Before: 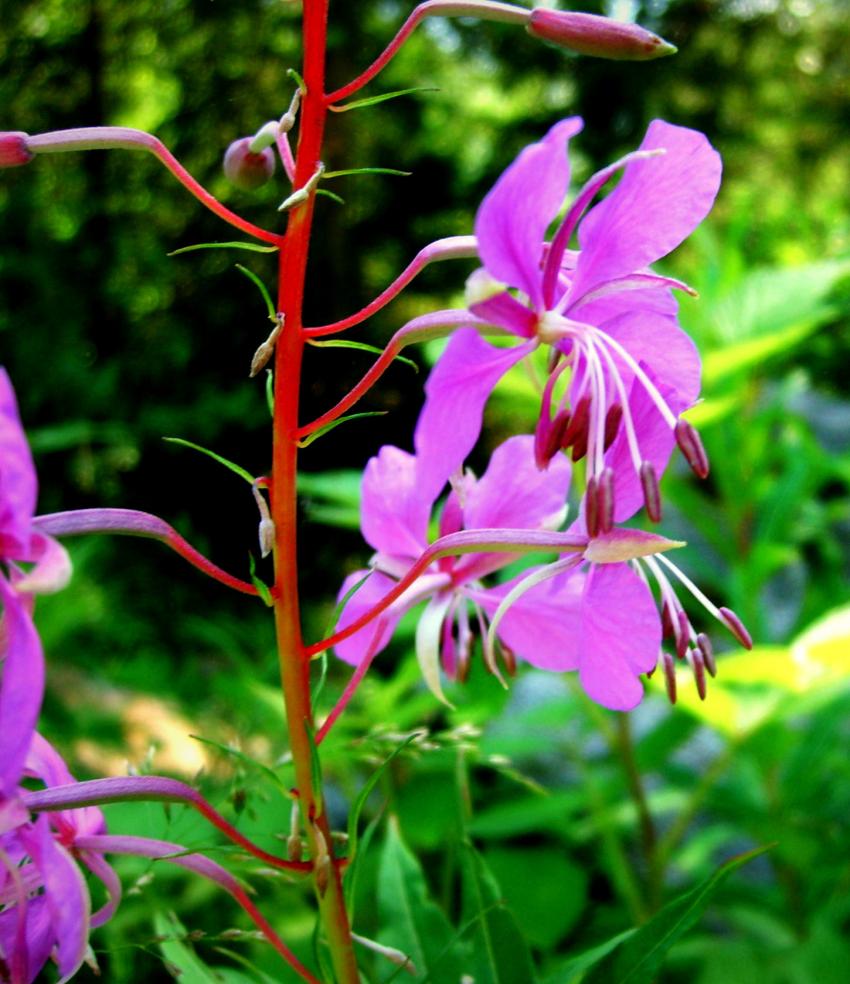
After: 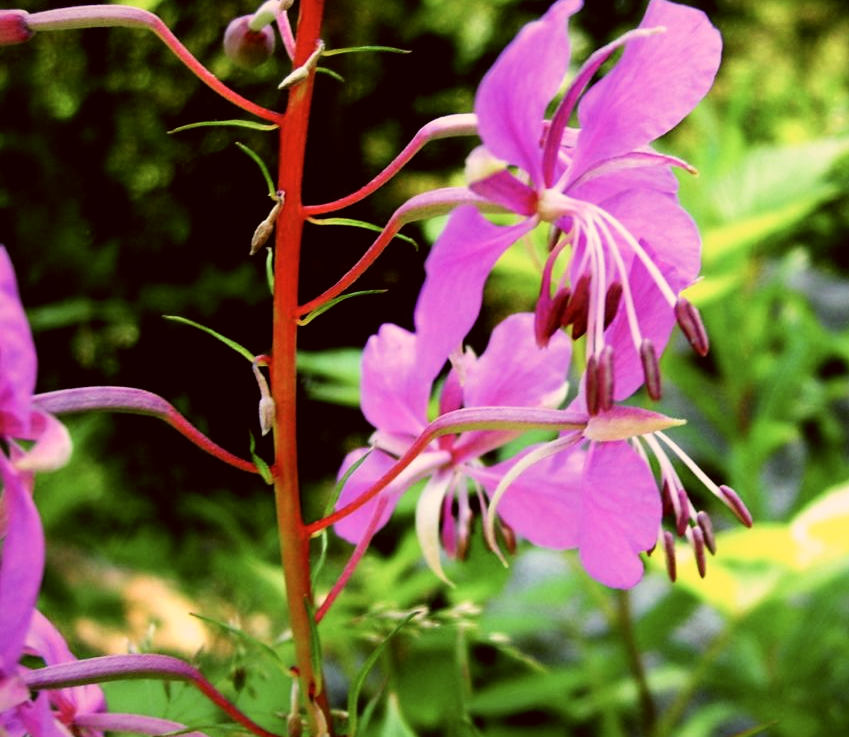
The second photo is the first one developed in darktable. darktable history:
crop and rotate: top 12.5%, bottom 12.5%
tone equalizer: -8 EV -0.417 EV, -7 EV -0.389 EV, -6 EV -0.333 EV, -5 EV -0.222 EV, -3 EV 0.222 EV, -2 EV 0.333 EV, -1 EV 0.389 EV, +0 EV 0.417 EV, edges refinement/feathering 500, mask exposure compensation -1.57 EV, preserve details no
color correction: highlights a* 10.21, highlights b* 9.79, shadows a* 8.61, shadows b* 7.88, saturation 0.8
filmic rgb: black relative exposure -14.19 EV, white relative exposure 3.39 EV, hardness 7.89, preserve chrominance max RGB
